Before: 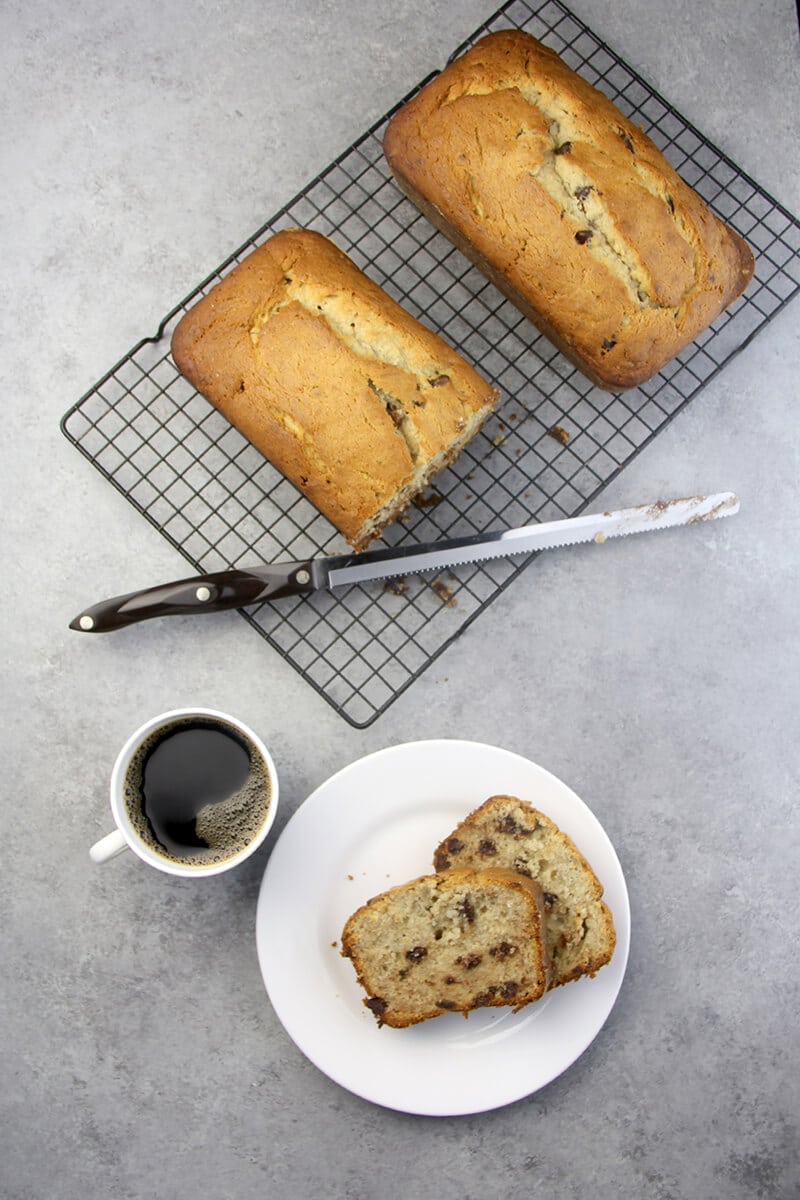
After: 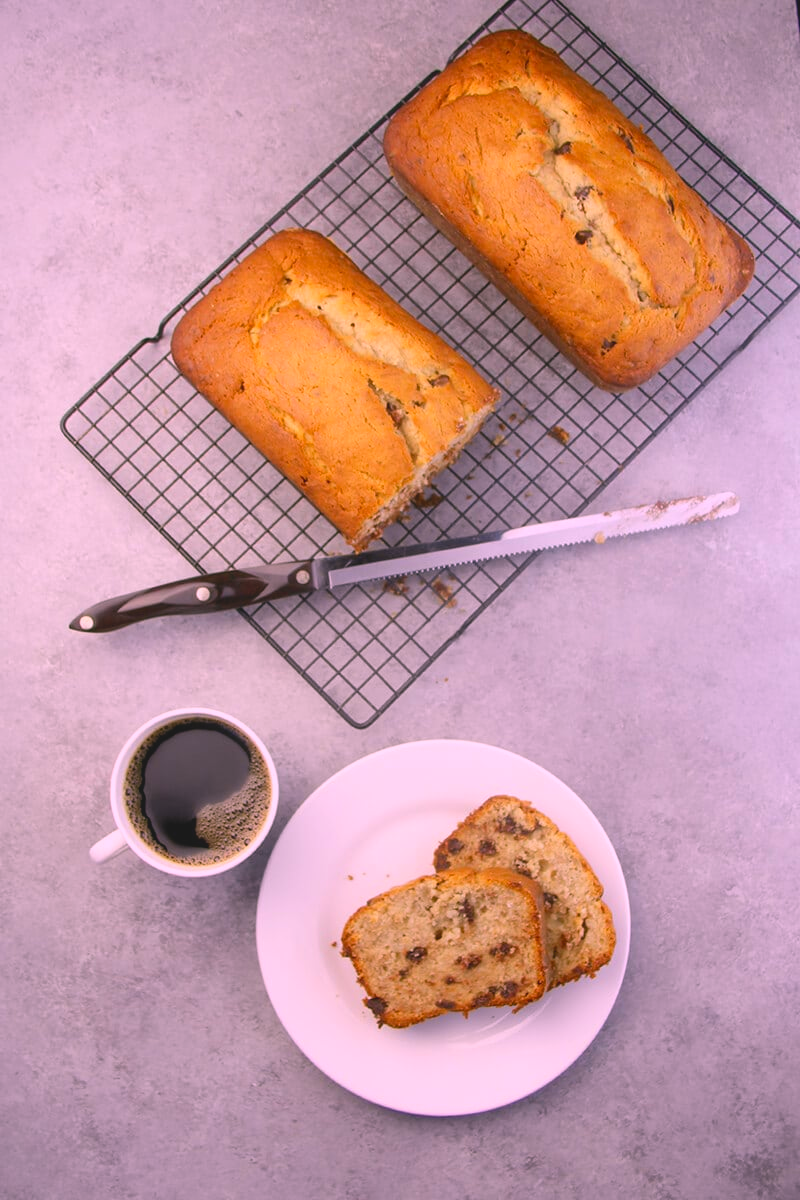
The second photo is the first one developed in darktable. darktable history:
white balance: red 1.188, blue 1.11
contrast brightness saturation: contrast -0.19, saturation 0.19
